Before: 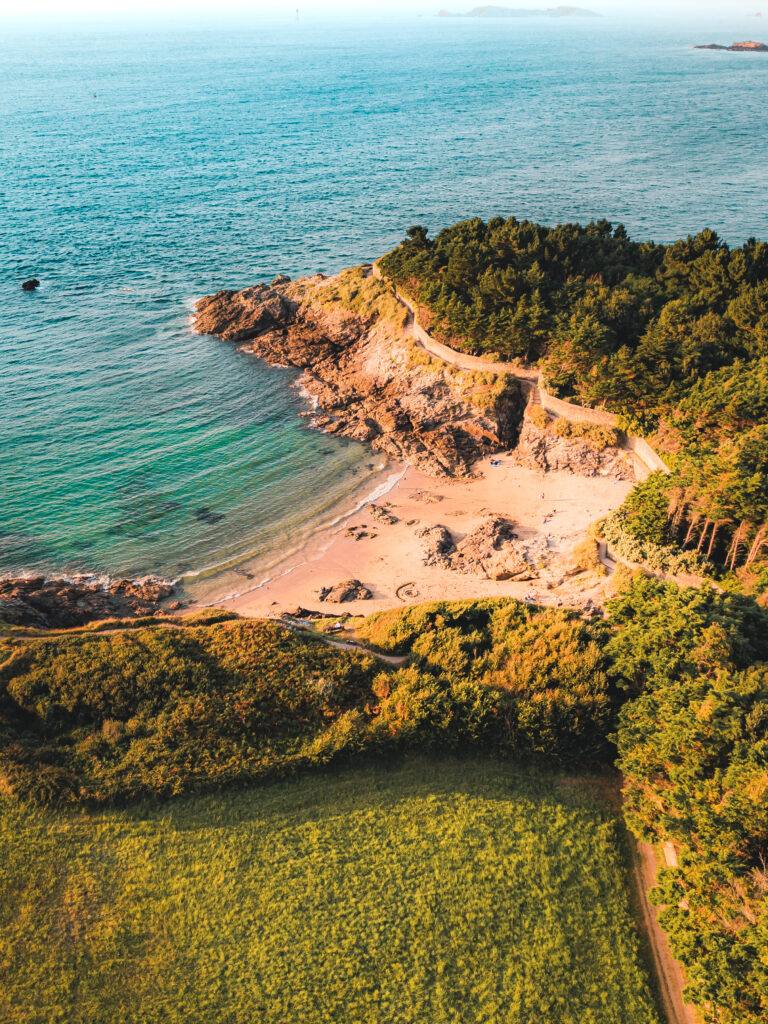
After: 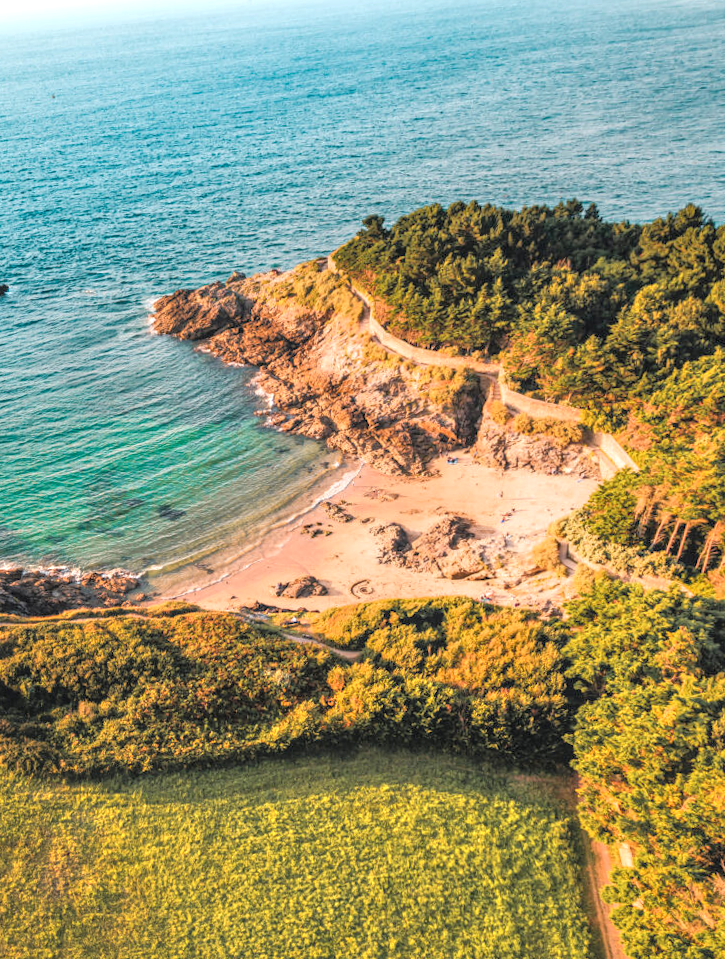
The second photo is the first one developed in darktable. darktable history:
local contrast: on, module defaults
rotate and perspective: rotation 0.062°, lens shift (vertical) 0.115, lens shift (horizontal) -0.133, crop left 0.047, crop right 0.94, crop top 0.061, crop bottom 0.94
tone equalizer: -7 EV 0.15 EV, -6 EV 0.6 EV, -5 EV 1.15 EV, -4 EV 1.33 EV, -3 EV 1.15 EV, -2 EV 0.6 EV, -1 EV 0.15 EV, mask exposure compensation -0.5 EV
